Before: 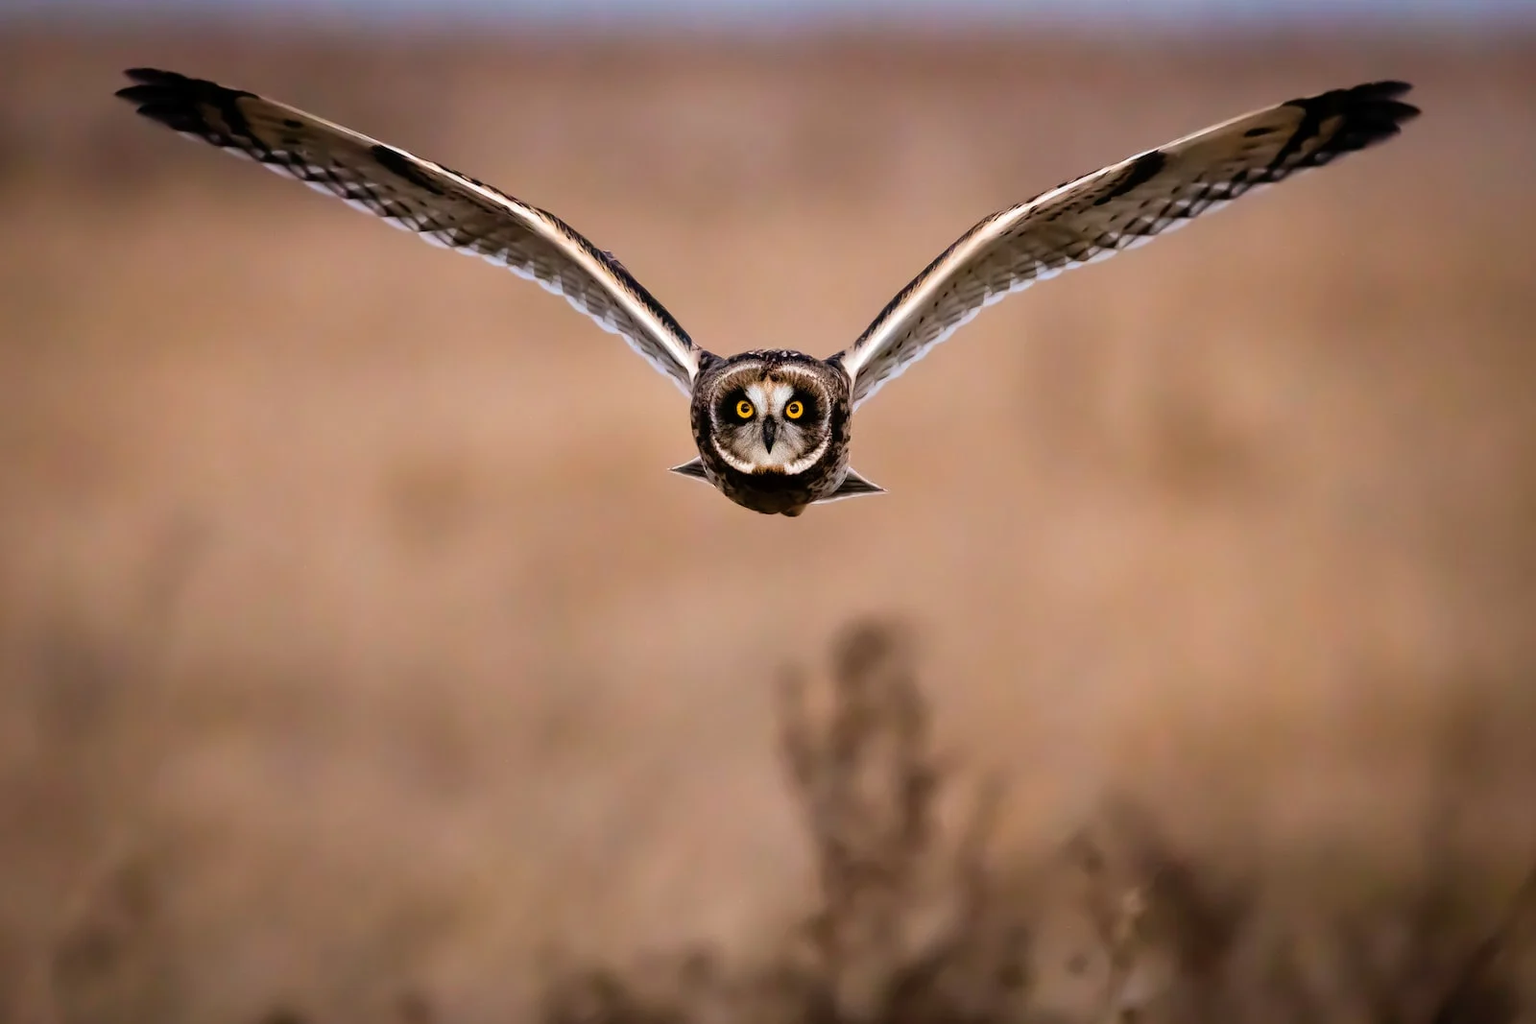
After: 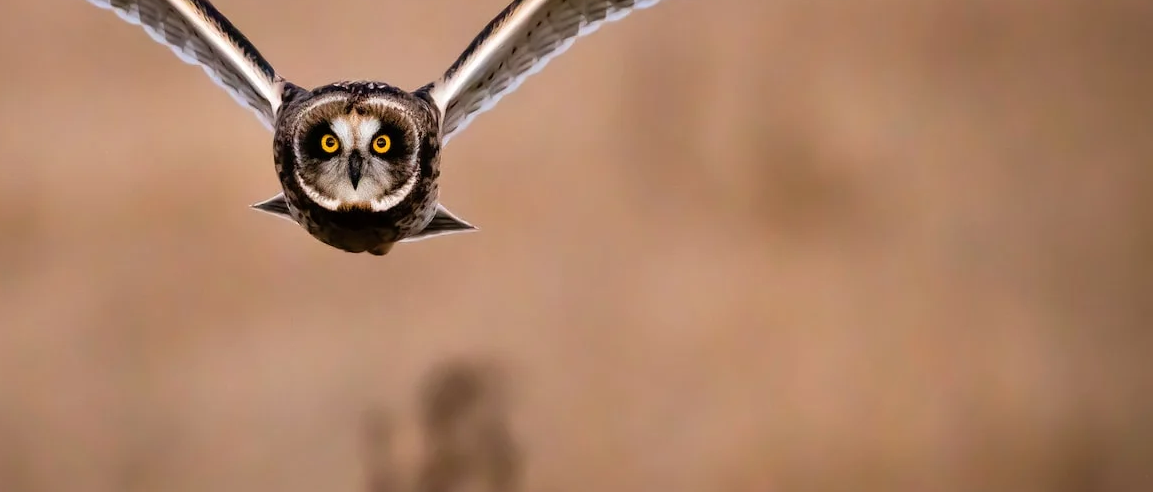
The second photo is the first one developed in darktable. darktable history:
crop and rotate: left 27.911%, top 26.609%, bottom 27.268%
shadows and highlights: highlights color adjustment 73.74%, low approximation 0.01, soften with gaussian
